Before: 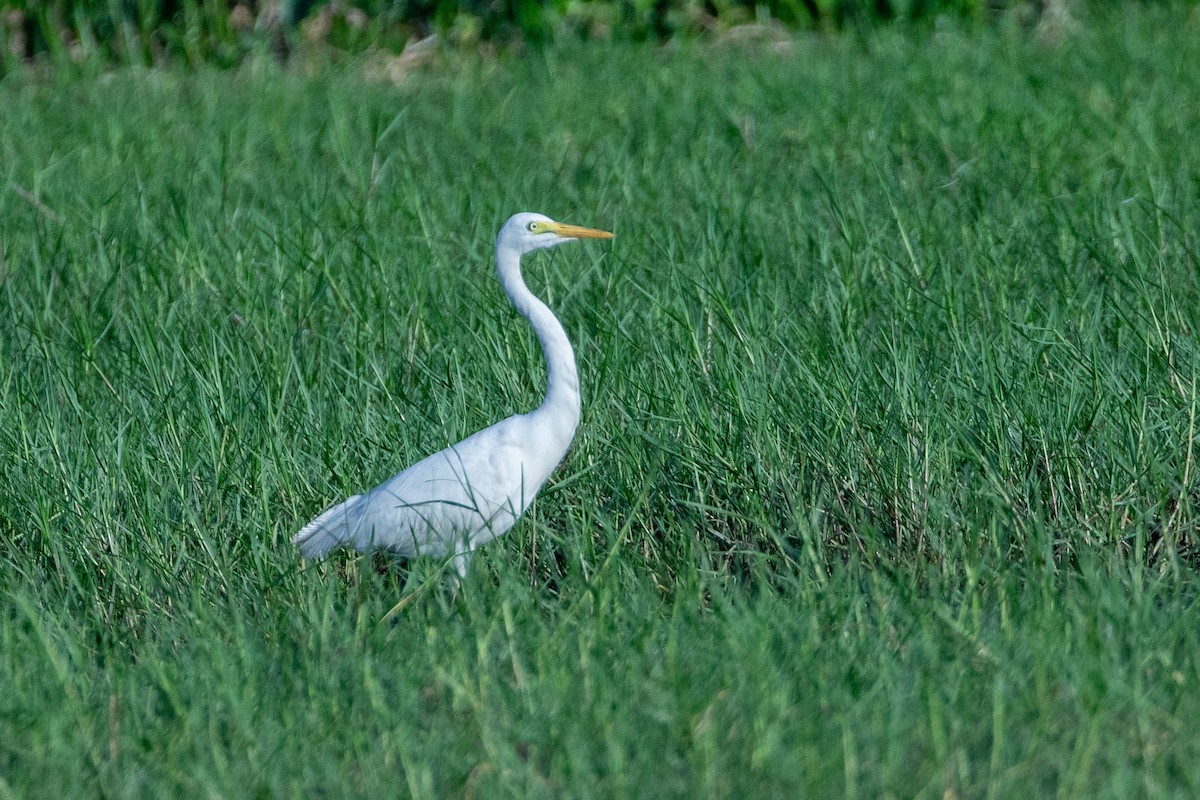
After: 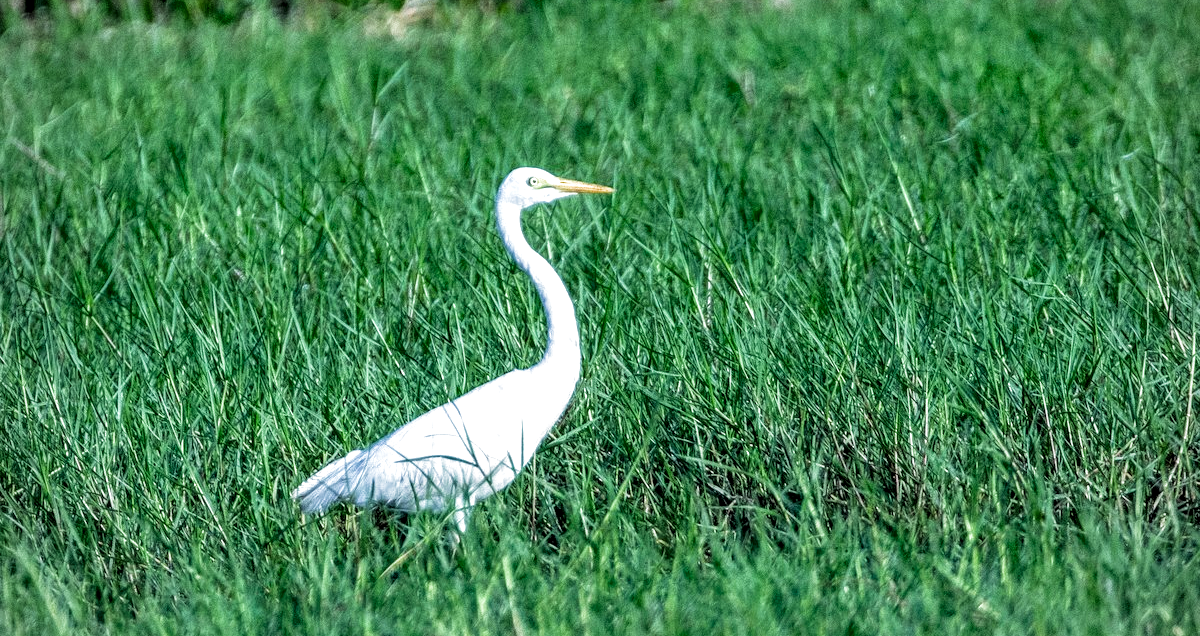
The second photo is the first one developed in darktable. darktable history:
filmic rgb: black relative exposure -8.19 EV, white relative exposure 2.2 EV, threshold 5.97 EV, target white luminance 99.924%, hardness 7.16, latitude 75.49%, contrast 1.322, highlights saturation mix -1.68%, shadows ↔ highlights balance 30.29%, color science v5 (2021), contrast in shadows safe, contrast in highlights safe, enable highlight reconstruction true
exposure: compensate highlight preservation false
crop and rotate: top 5.654%, bottom 14.833%
color balance rgb: power › hue 313.63°, global offset › luminance 0.48%, global offset › hue 58.79°, perceptual saturation grading › global saturation 25.266%, perceptual brilliance grading › global brilliance 10.014%, perceptual brilliance grading › shadows 14.737%
local contrast: detail 140%
shadows and highlights: shadows 61.27, soften with gaussian
vignetting: brightness -0.189, saturation -0.29
